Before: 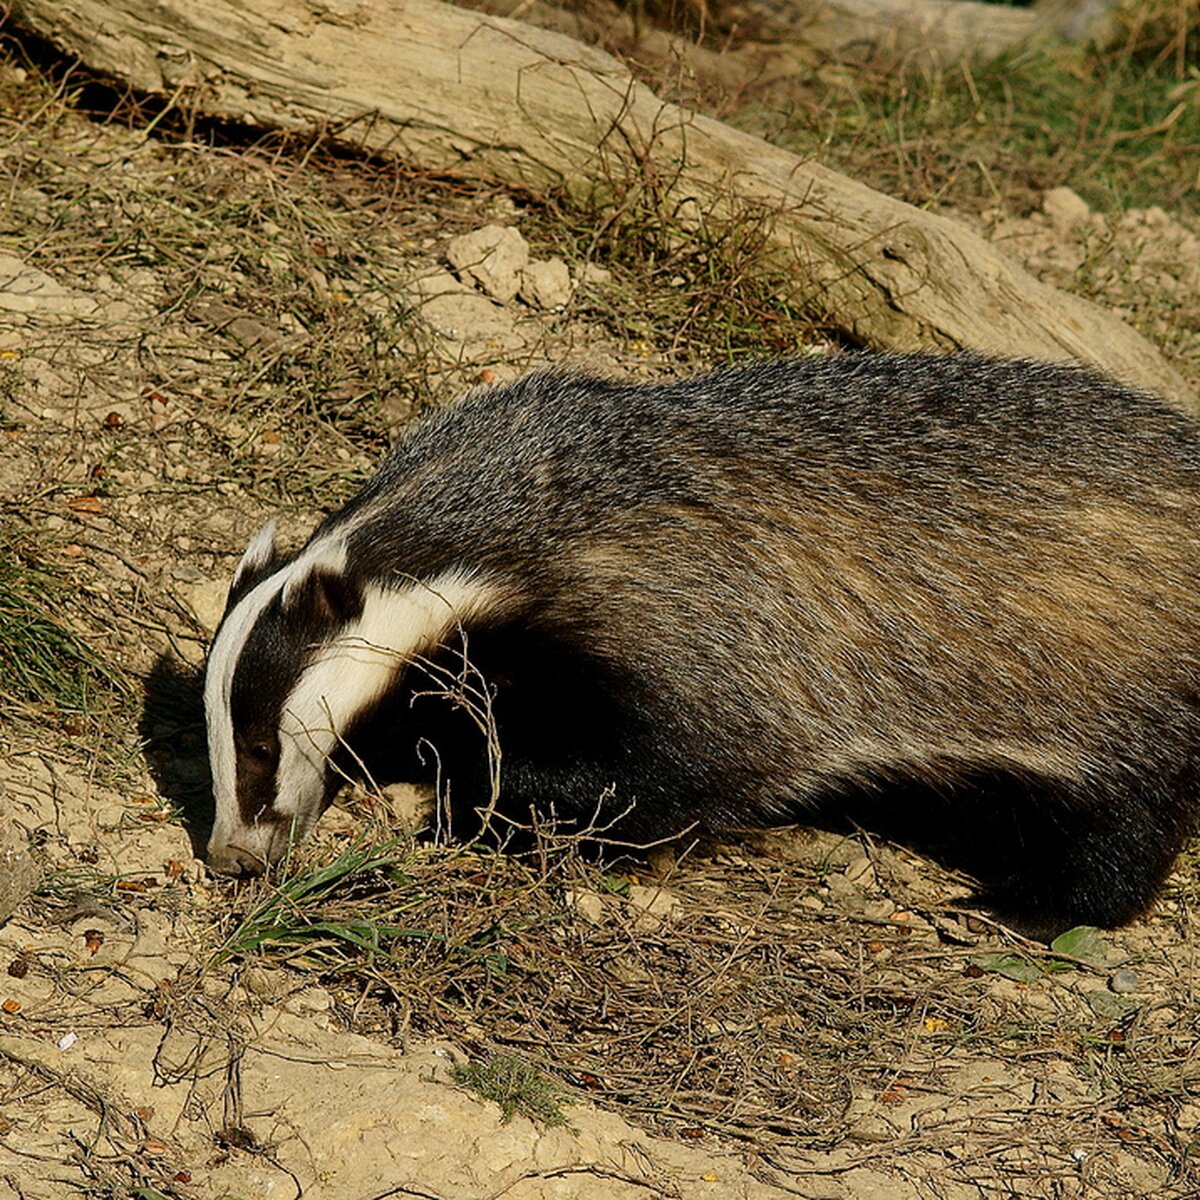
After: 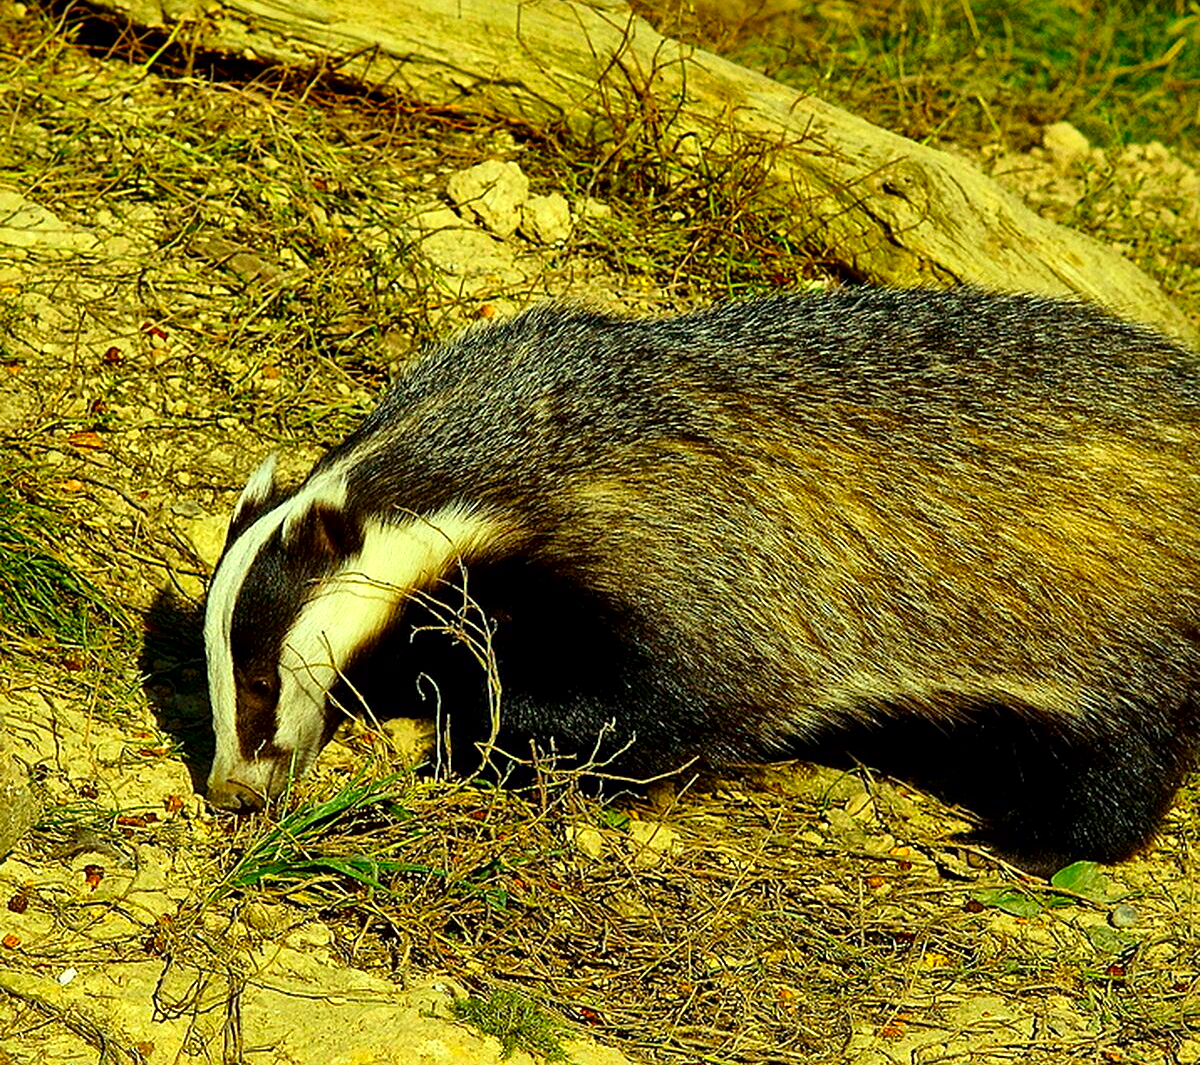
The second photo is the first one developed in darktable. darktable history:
sharpen: amount 0.208
color correction: highlights a* -10.89, highlights b* 9.95, saturation 1.71
crop and rotate: top 5.474%, bottom 5.722%
exposure: exposure 0.455 EV
local contrast: mode bilateral grid, contrast 49, coarseness 49, detail 150%, midtone range 0.2
